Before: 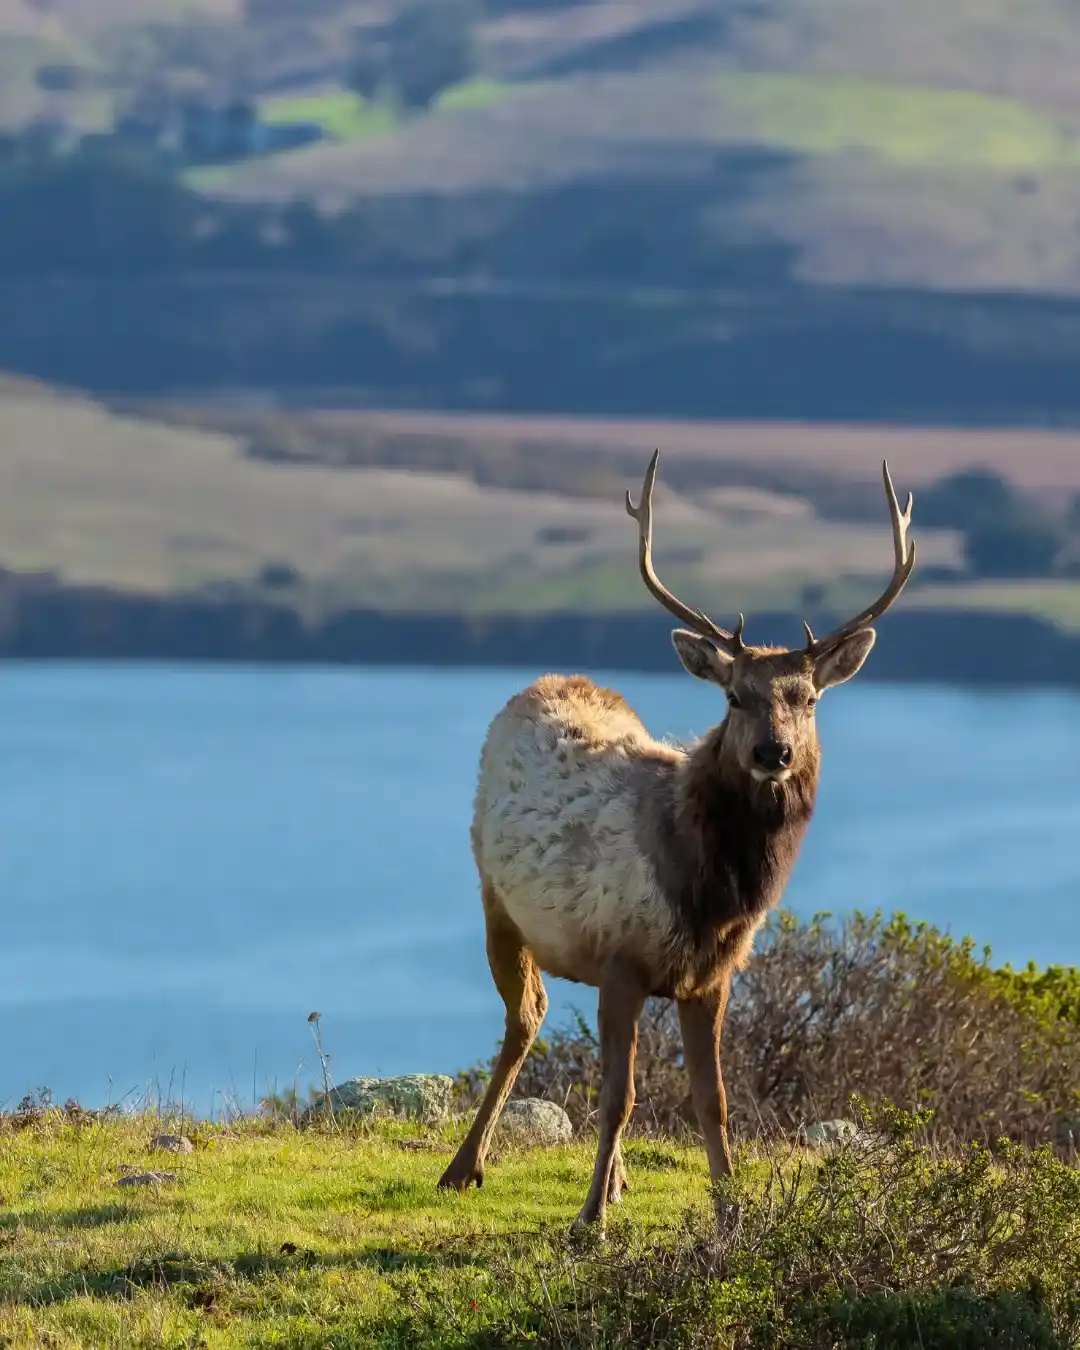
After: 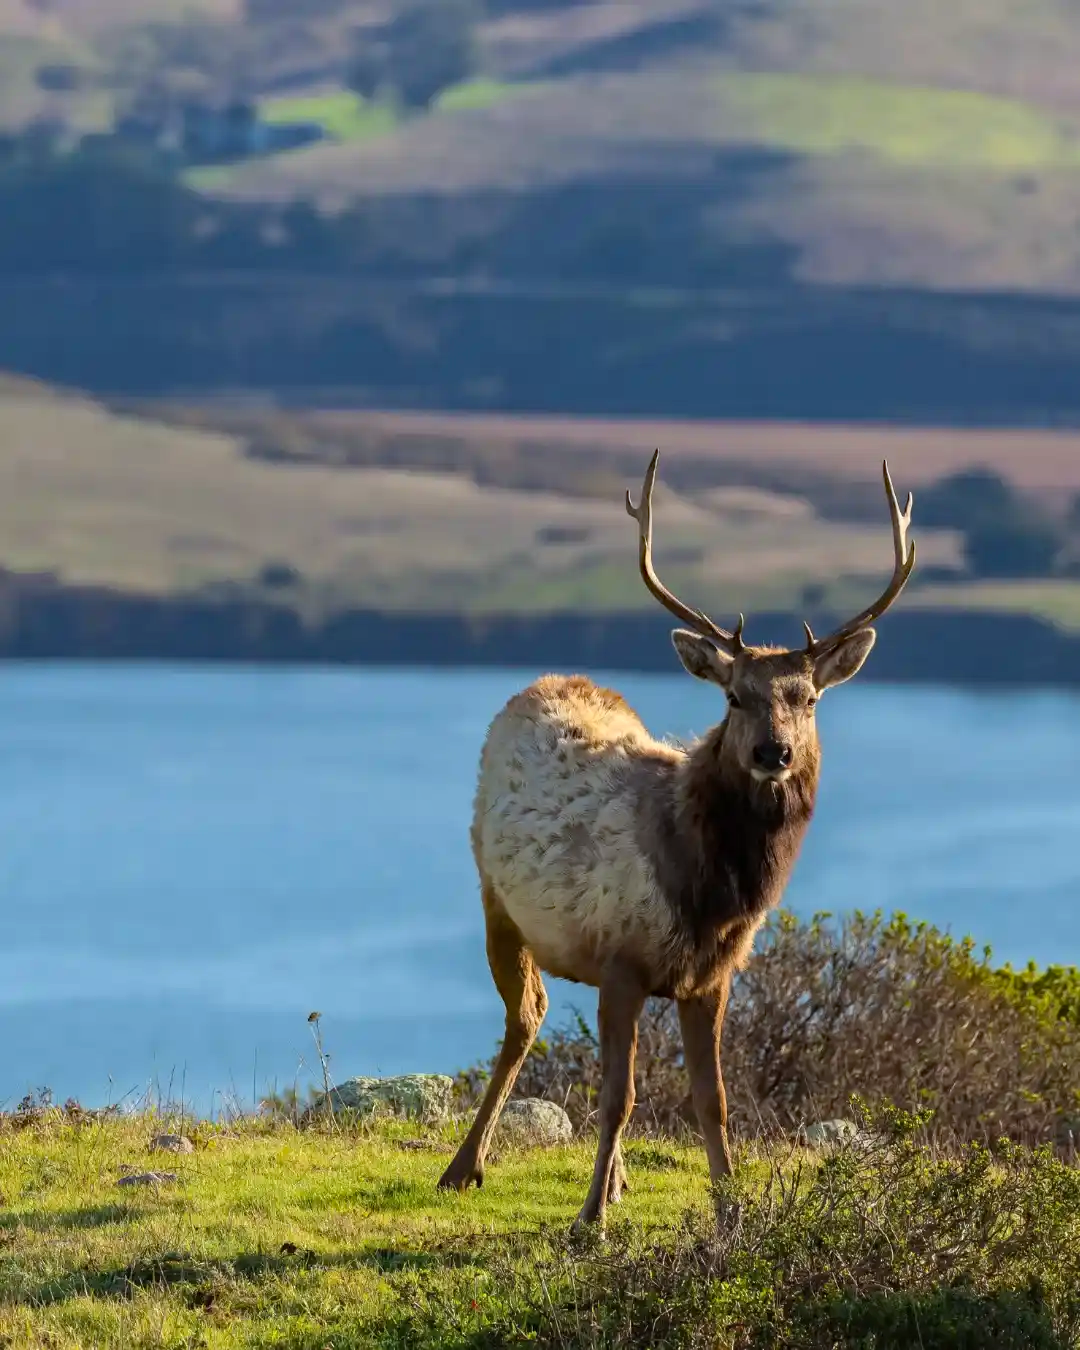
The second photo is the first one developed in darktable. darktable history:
shadows and highlights: shadows -24.28, highlights 49.77, soften with gaussian
haze removal: compatibility mode true, adaptive false
